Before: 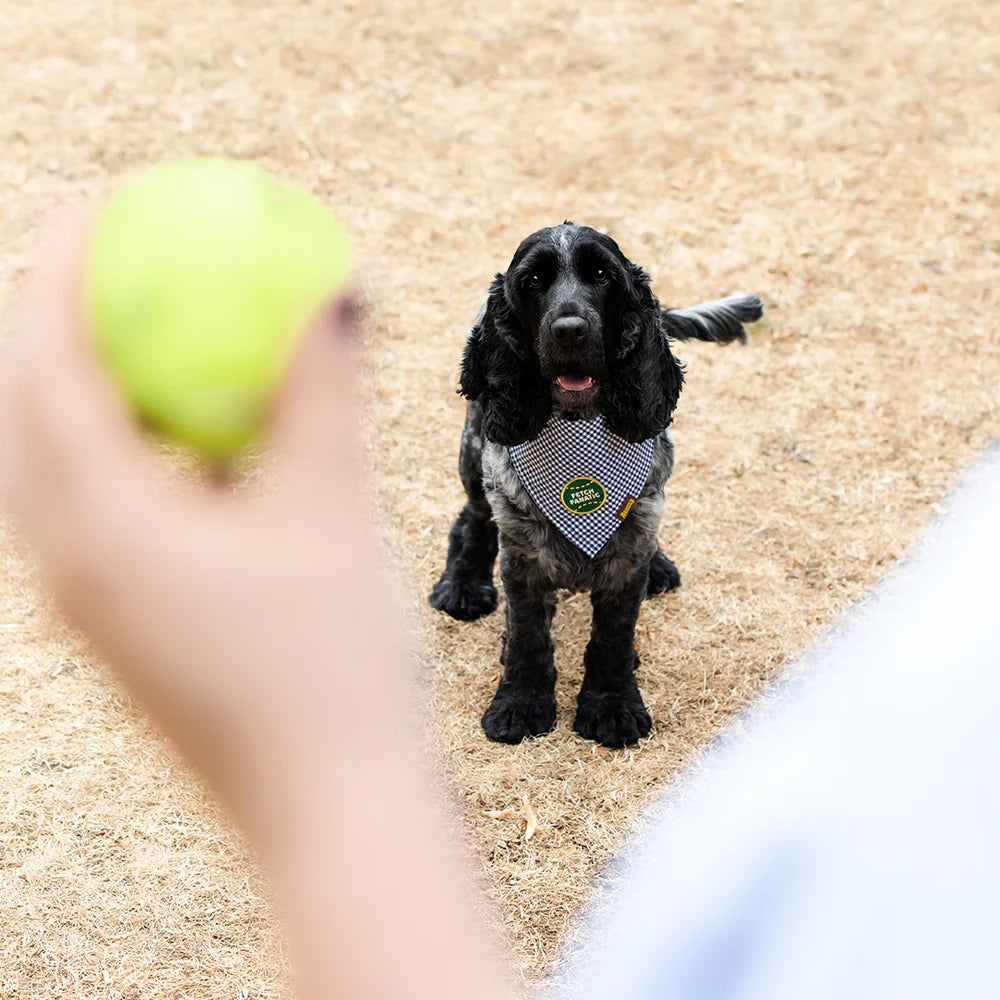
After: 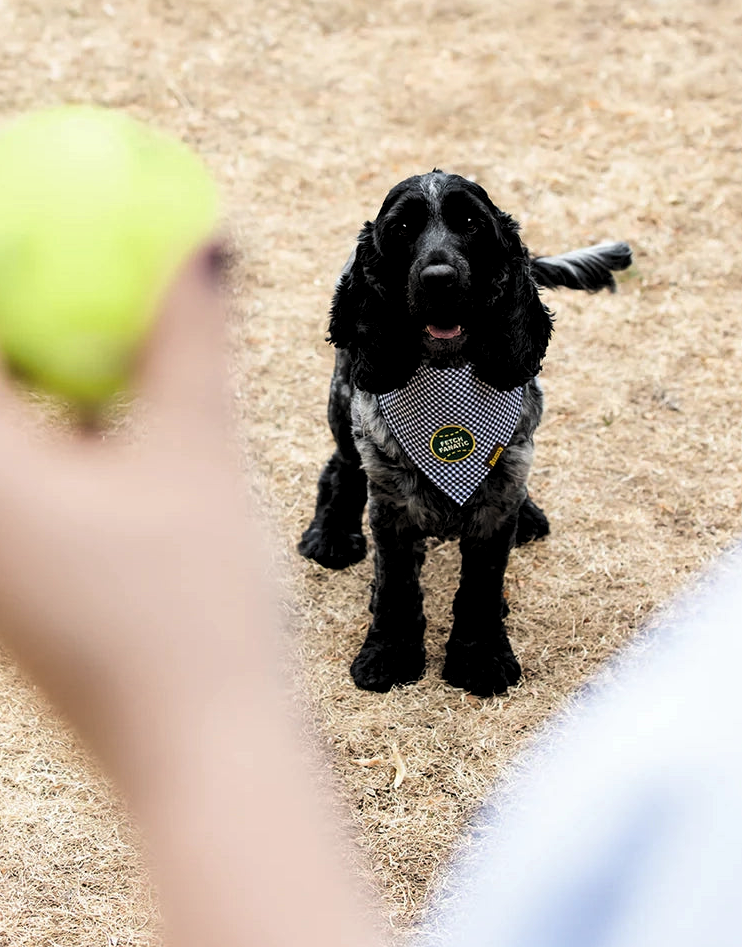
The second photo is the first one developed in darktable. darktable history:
levels: levels [0.116, 0.574, 1]
crop and rotate: left 13.15%, top 5.251%, right 12.609%
